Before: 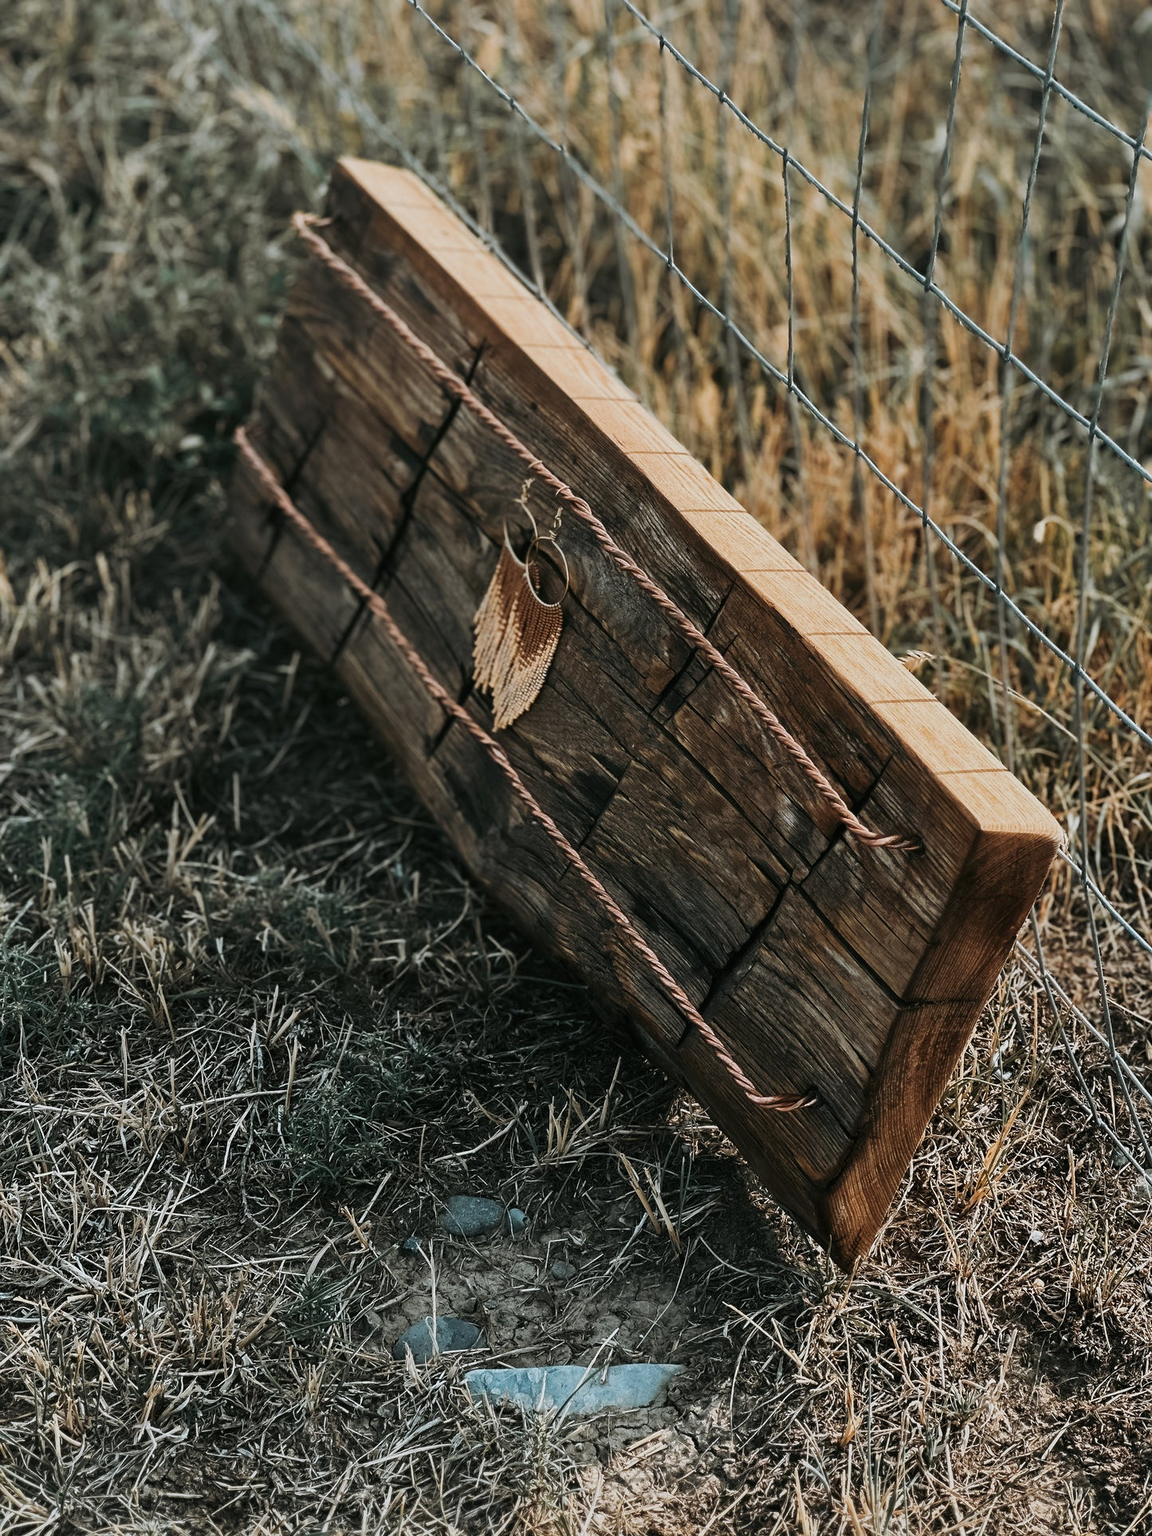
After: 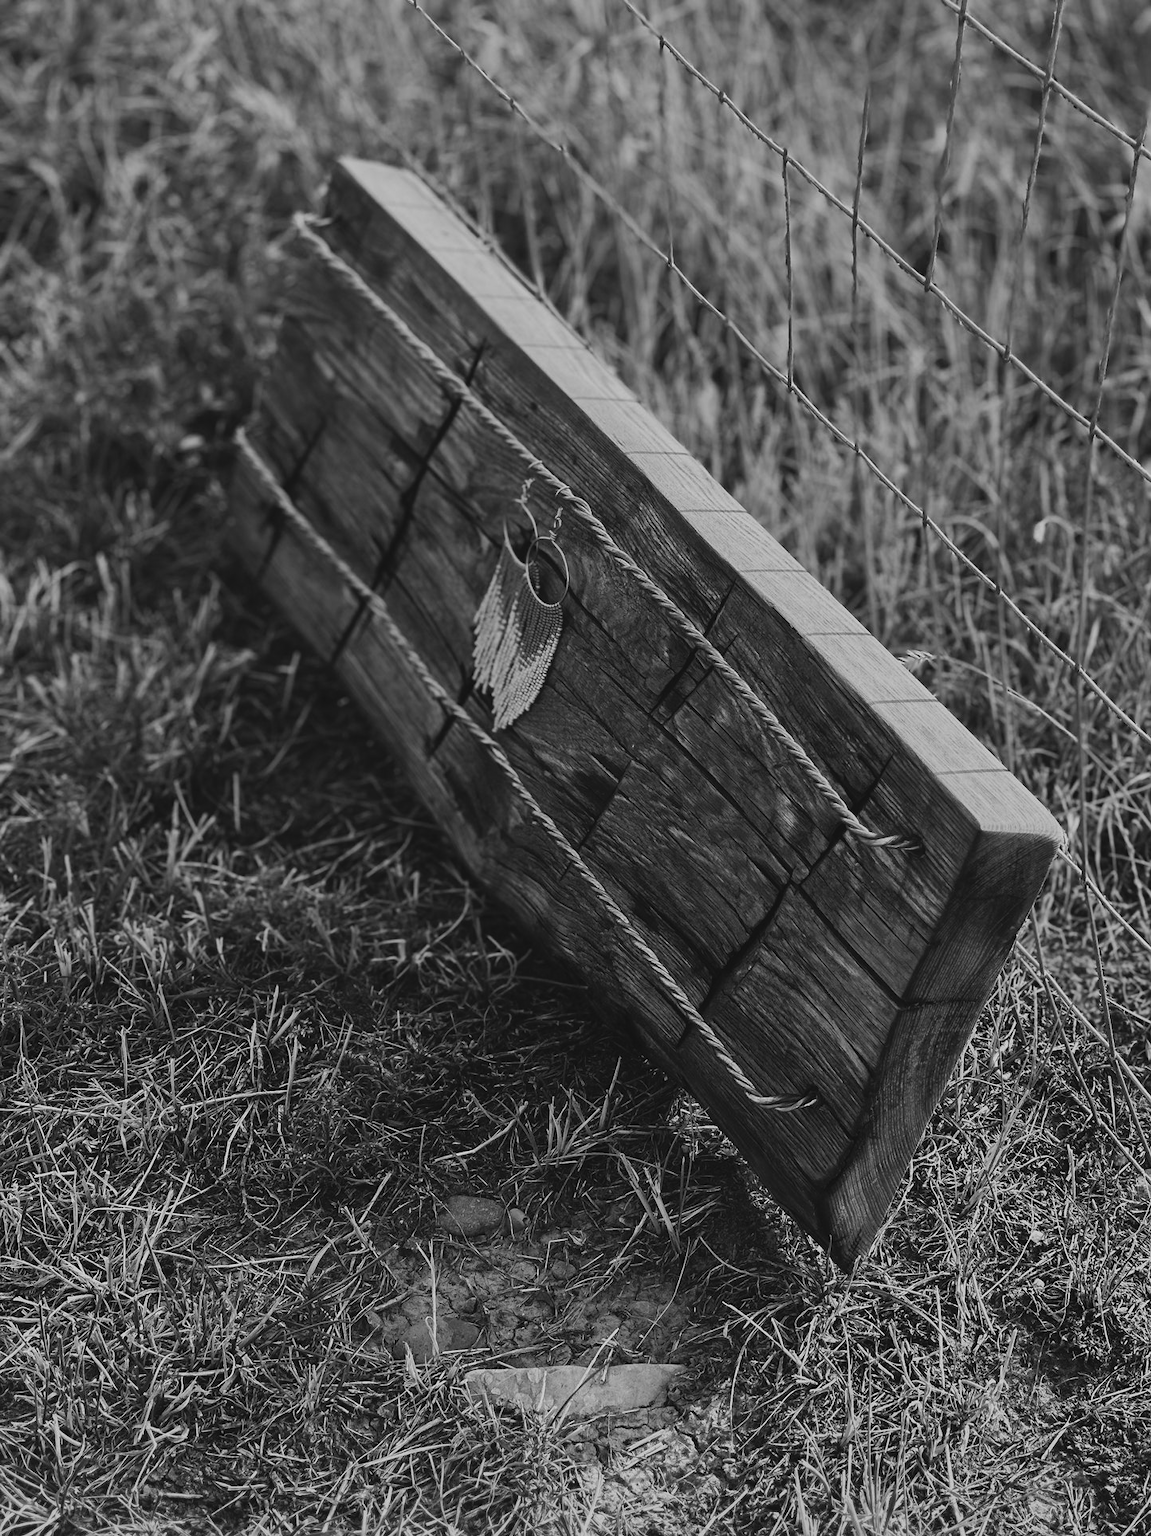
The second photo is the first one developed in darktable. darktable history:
white balance: red 1.029, blue 0.92
color zones: curves: ch1 [(0.29, 0.492) (0.373, 0.185) (0.509, 0.481)]; ch2 [(0.25, 0.462) (0.749, 0.457)], mix 40.67%
color calibration: output gray [0.28, 0.41, 0.31, 0], gray › normalize channels true, illuminant same as pipeline (D50), adaptation XYZ, x 0.346, y 0.359, gamut compression 0
contrast brightness saturation: contrast -0.1, saturation -0.1
